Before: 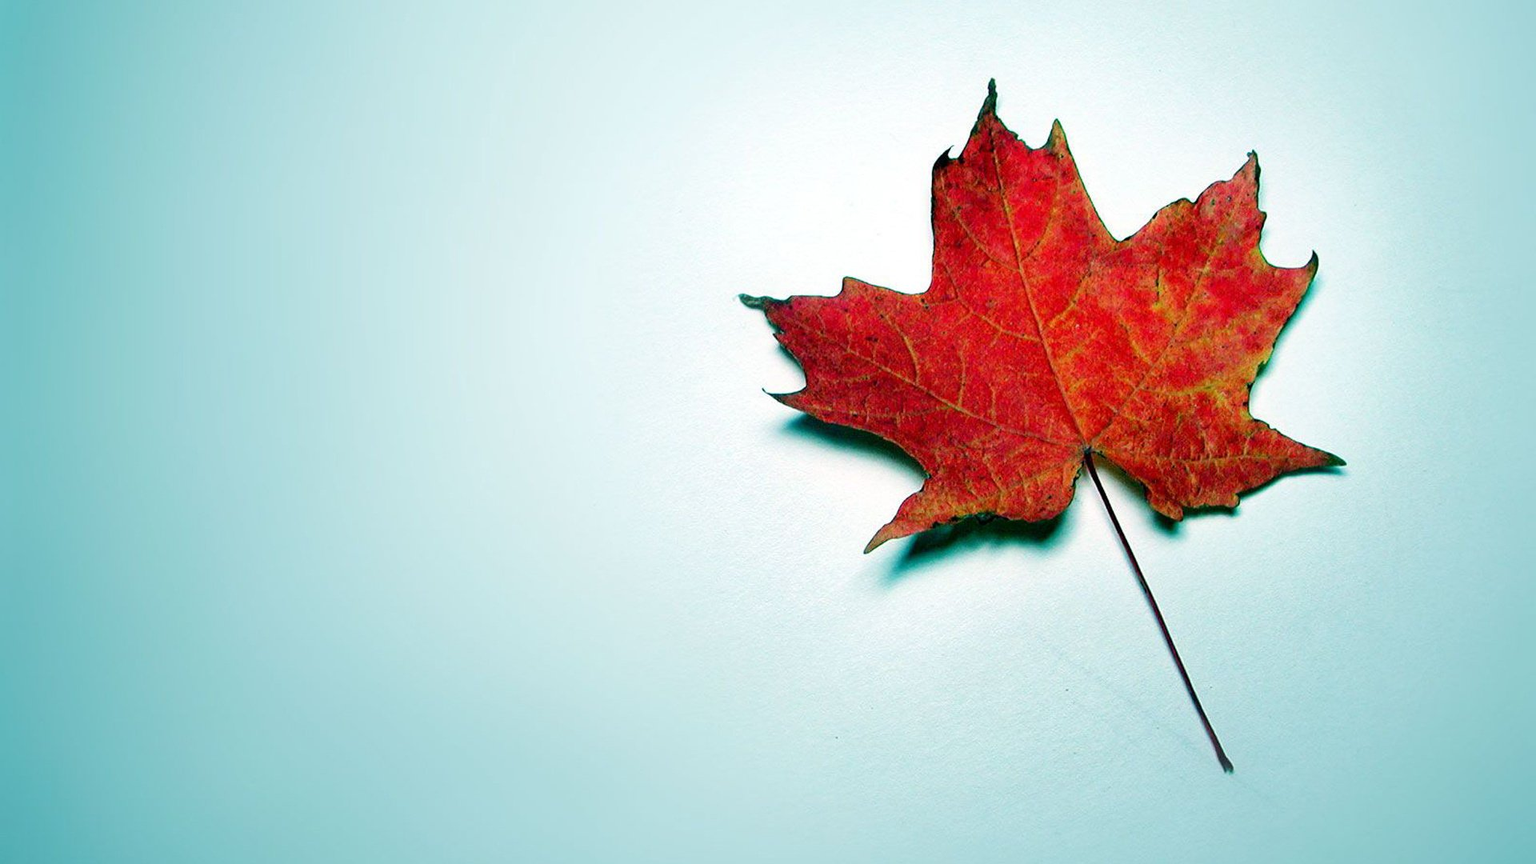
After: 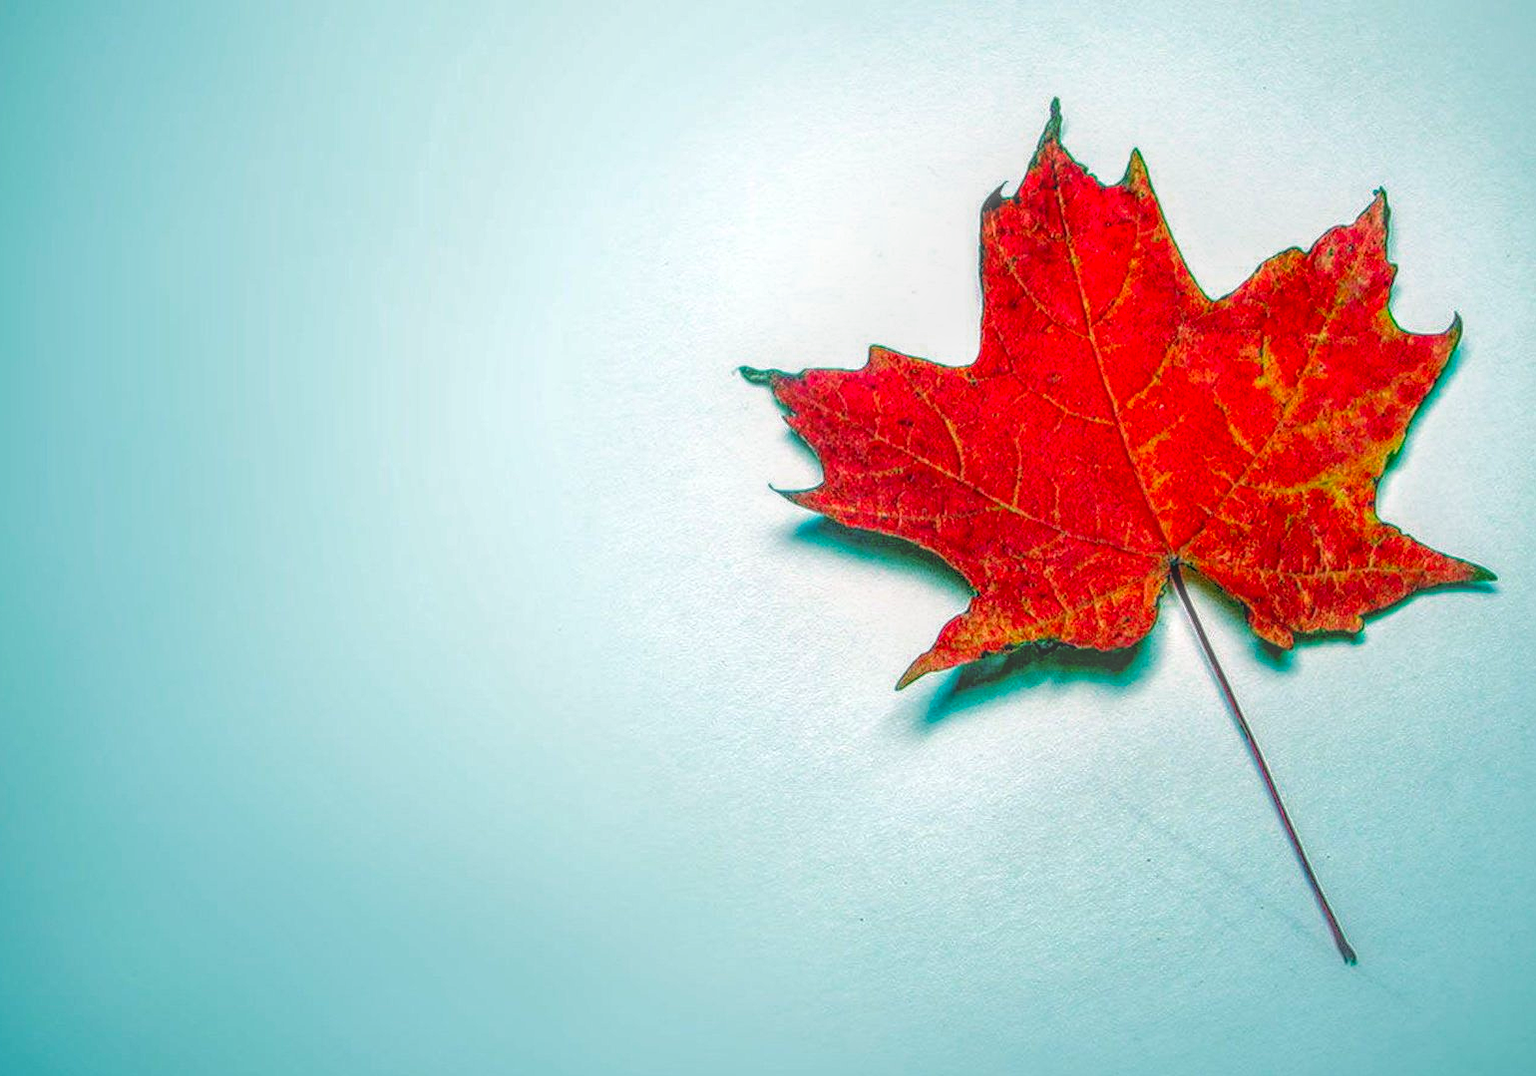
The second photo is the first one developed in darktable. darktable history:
crop and rotate: left 9.526%, right 10.237%
local contrast: highlights 2%, shadows 5%, detail 200%, midtone range 0.244
color zones: curves: ch0 [(0, 0.425) (0.143, 0.422) (0.286, 0.42) (0.429, 0.419) (0.571, 0.419) (0.714, 0.42) (0.857, 0.422) (1, 0.425)]; ch1 [(0, 0.666) (0.143, 0.669) (0.286, 0.671) (0.429, 0.67) (0.571, 0.67) (0.714, 0.67) (0.857, 0.67) (1, 0.666)]
tone equalizer: -8 EV -0.576 EV, edges refinement/feathering 500, mask exposure compensation -1.57 EV, preserve details no
